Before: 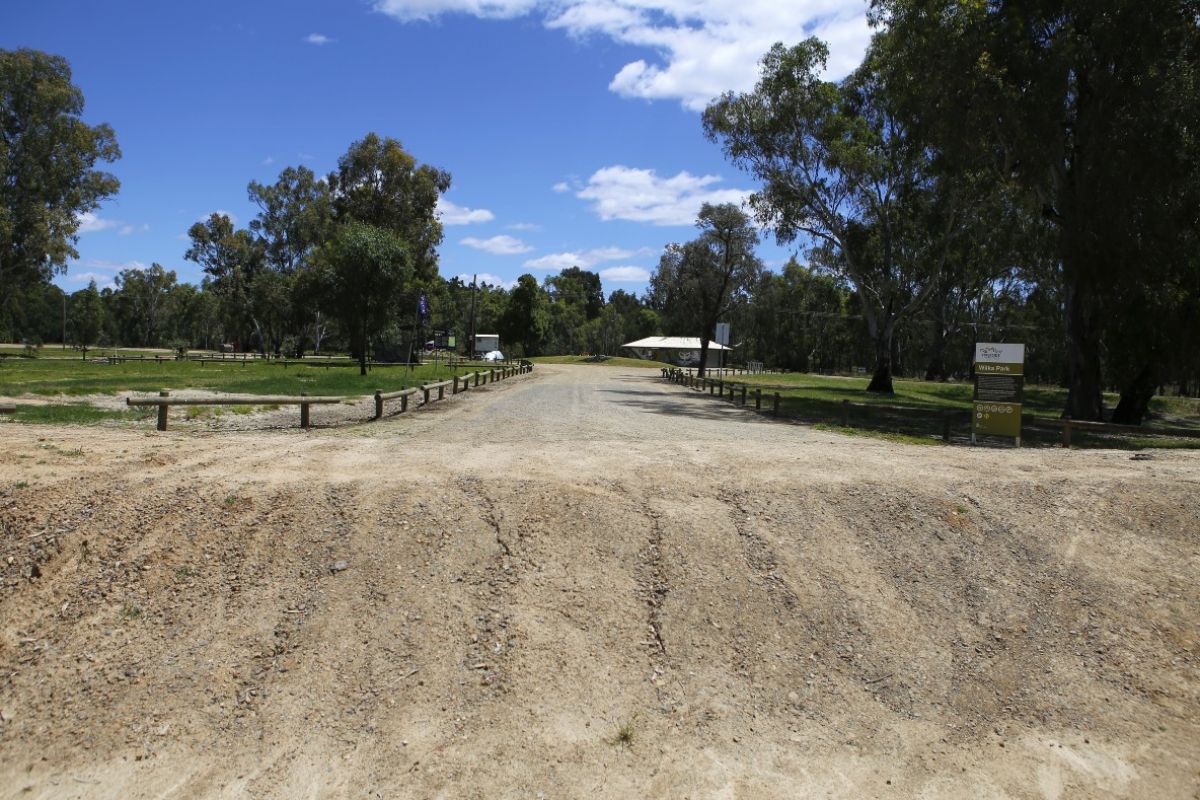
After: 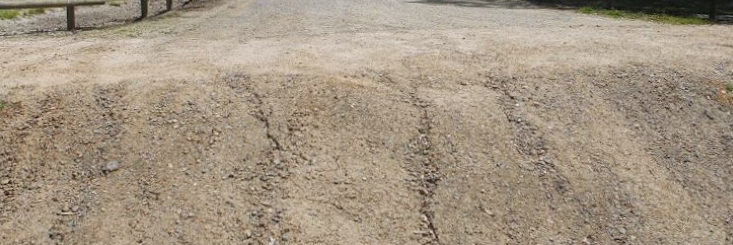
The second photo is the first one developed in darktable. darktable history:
contrast equalizer: y [[0.439, 0.44, 0.442, 0.457, 0.493, 0.498], [0.5 ×6], [0.5 ×6], [0 ×6], [0 ×6]]
crop: left 18.091%, top 51.13%, right 17.525%, bottom 16.85%
white balance: red 1.004, blue 1.024
rotate and perspective: rotation -2.12°, lens shift (vertical) 0.009, lens shift (horizontal) -0.008, automatic cropping original format, crop left 0.036, crop right 0.964, crop top 0.05, crop bottom 0.959
